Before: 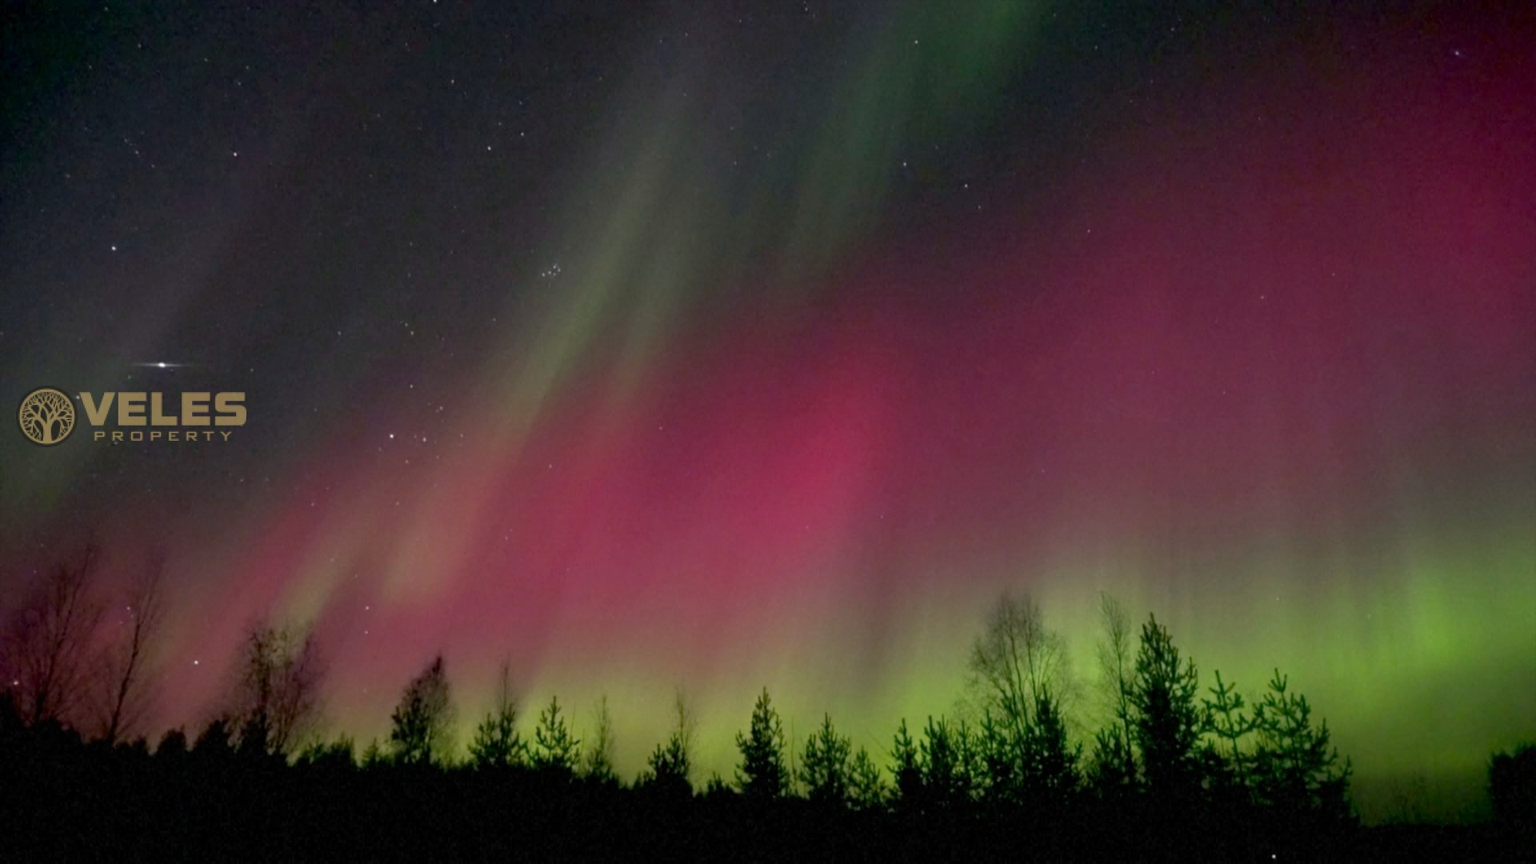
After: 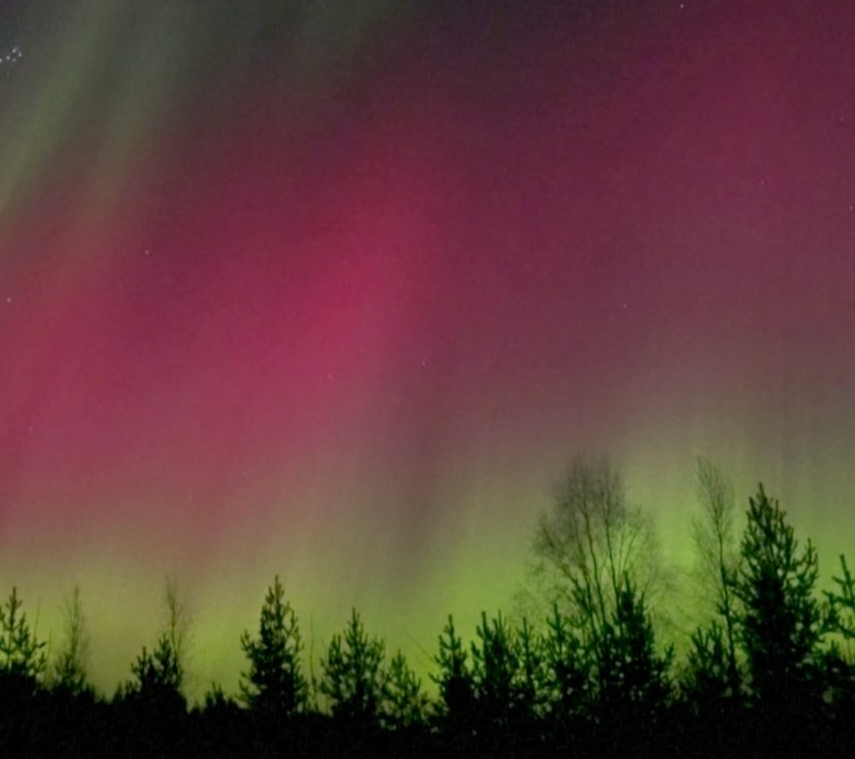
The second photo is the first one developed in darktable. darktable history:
crop: left 35.391%, top 26.252%, right 20.055%, bottom 3.385%
